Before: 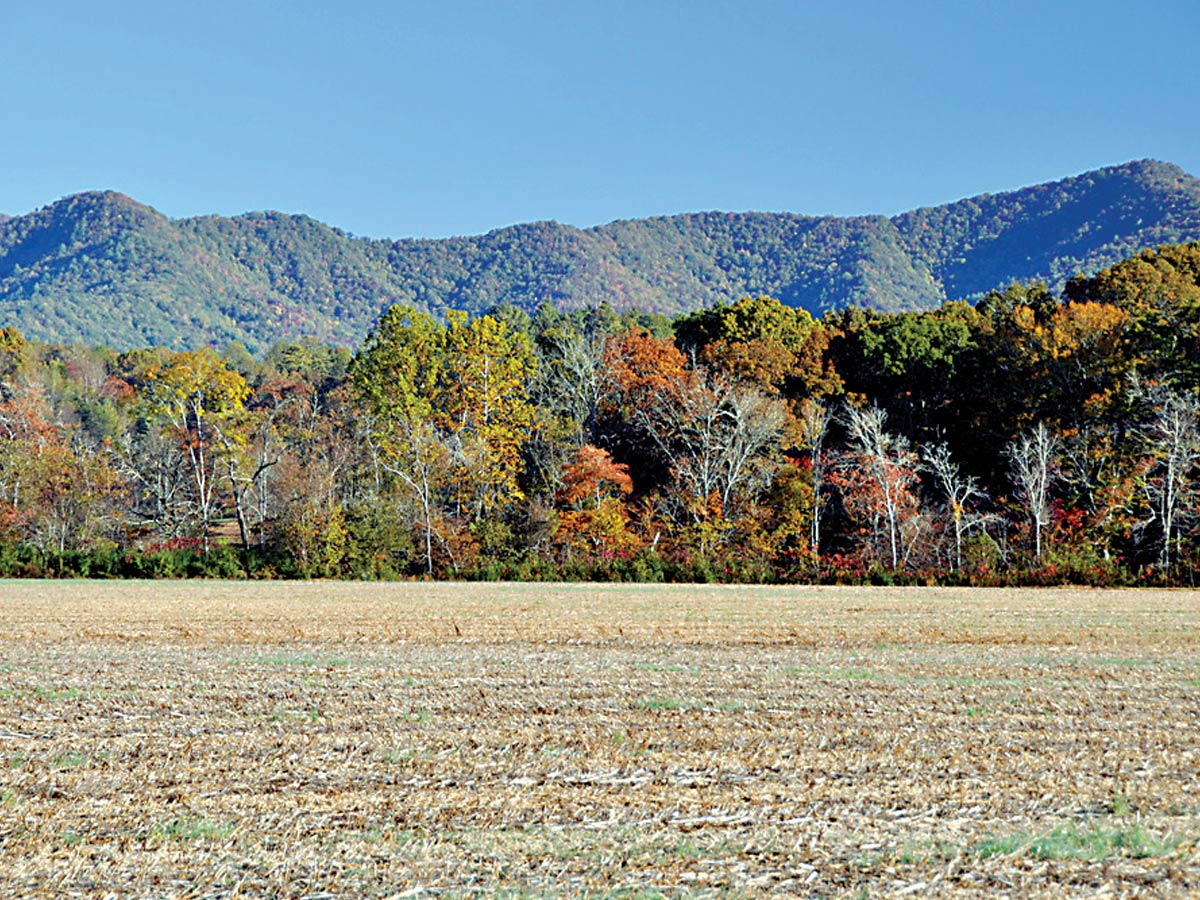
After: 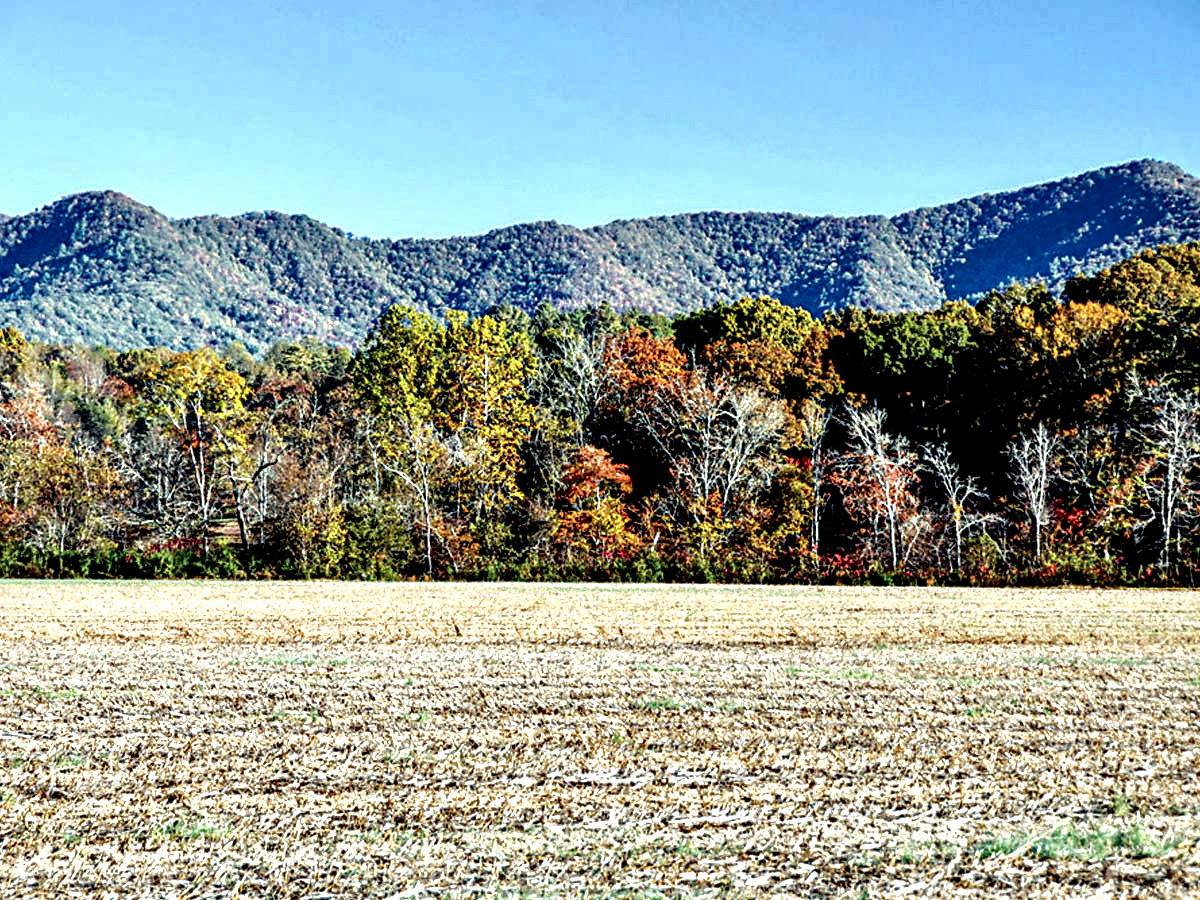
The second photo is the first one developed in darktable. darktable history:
exposure: black level correction 0, exposure 0.5 EV, compensate highlight preservation false
local contrast: shadows 185%, detail 225%
shadows and highlights: shadows 25, highlights -25
